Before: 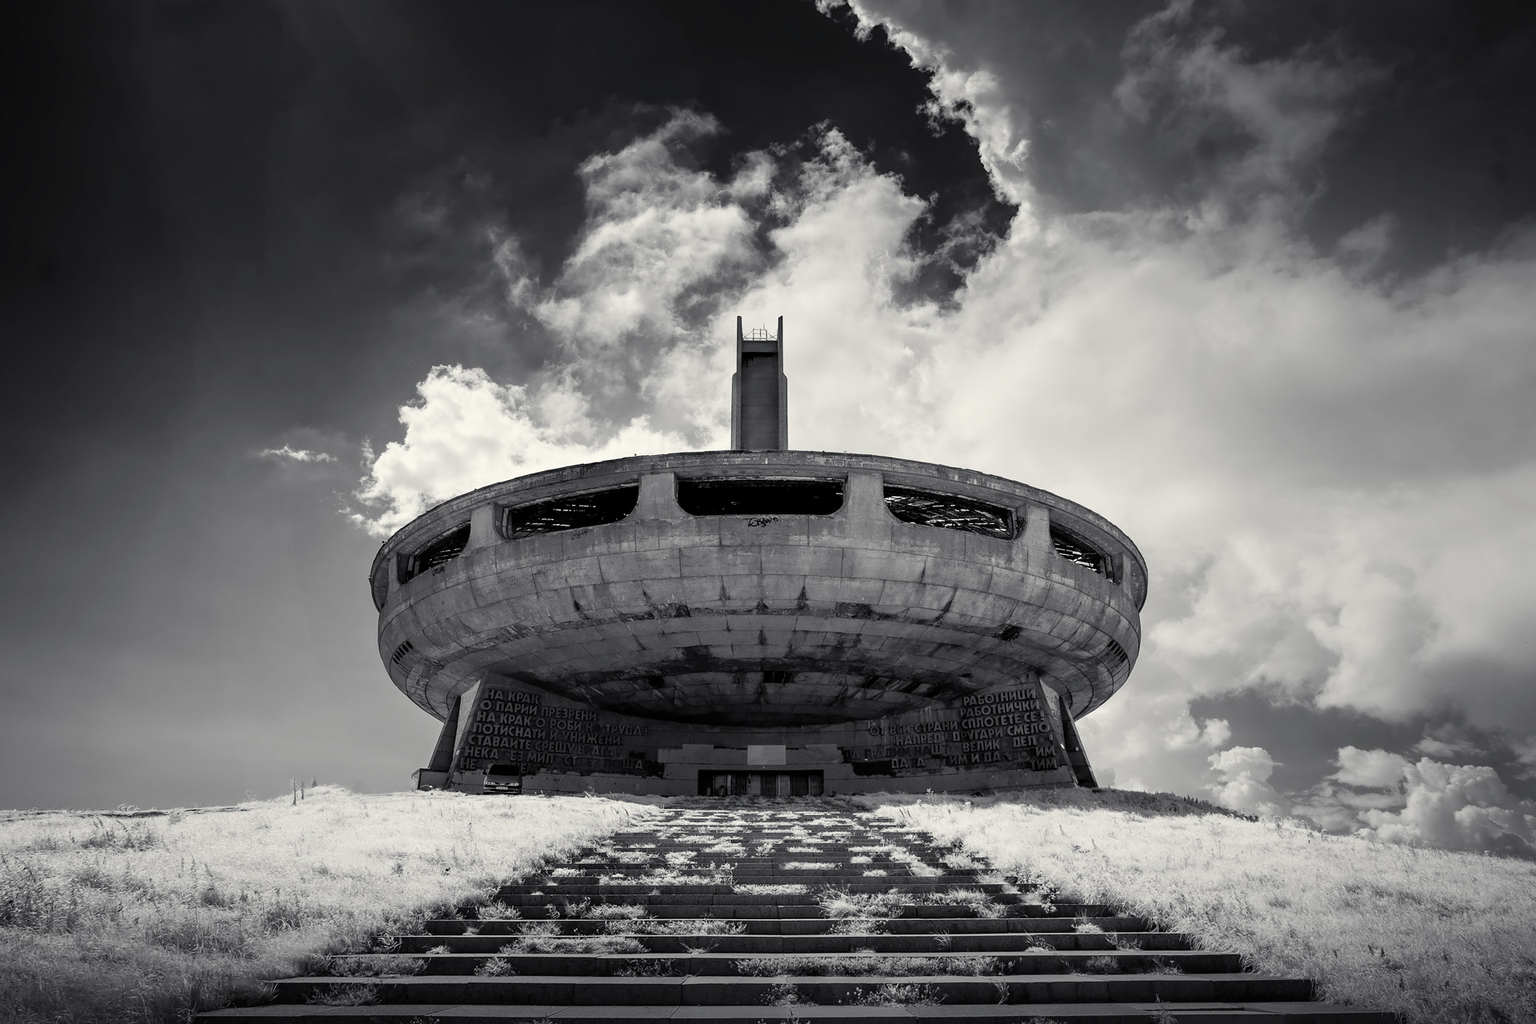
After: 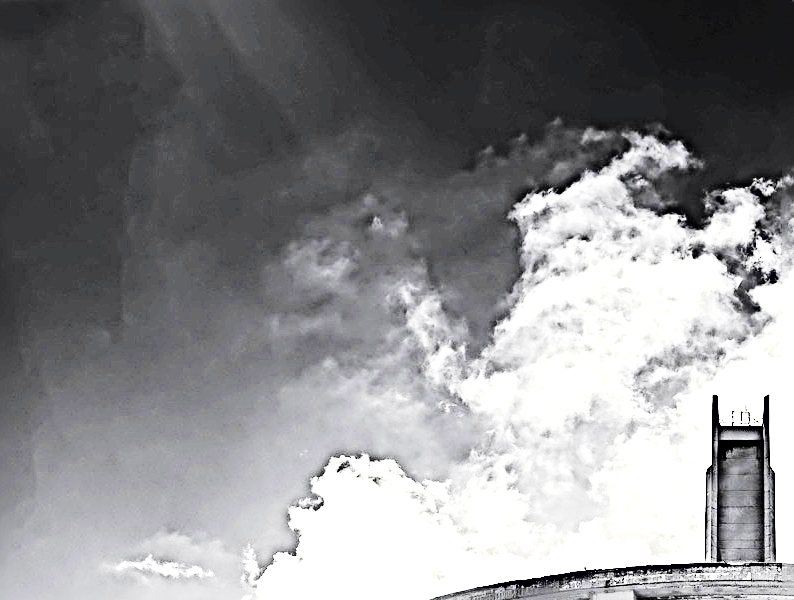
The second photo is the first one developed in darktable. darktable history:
crop and rotate: left 10.922%, top 0.076%, right 47.716%, bottom 53.014%
exposure: exposure 1.207 EV, compensate exposure bias true, compensate highlight preservation false
sharpen: radius 6.271, amount 1.803, threshold 0.241
tone curve: curves: ch0 [(0, 0) (0.004, 0) (0.133, 0.071) (0.325, 0.456) (0.832, 0.957) (1, 1)], color space Lab, independent channels, preserve colors none
